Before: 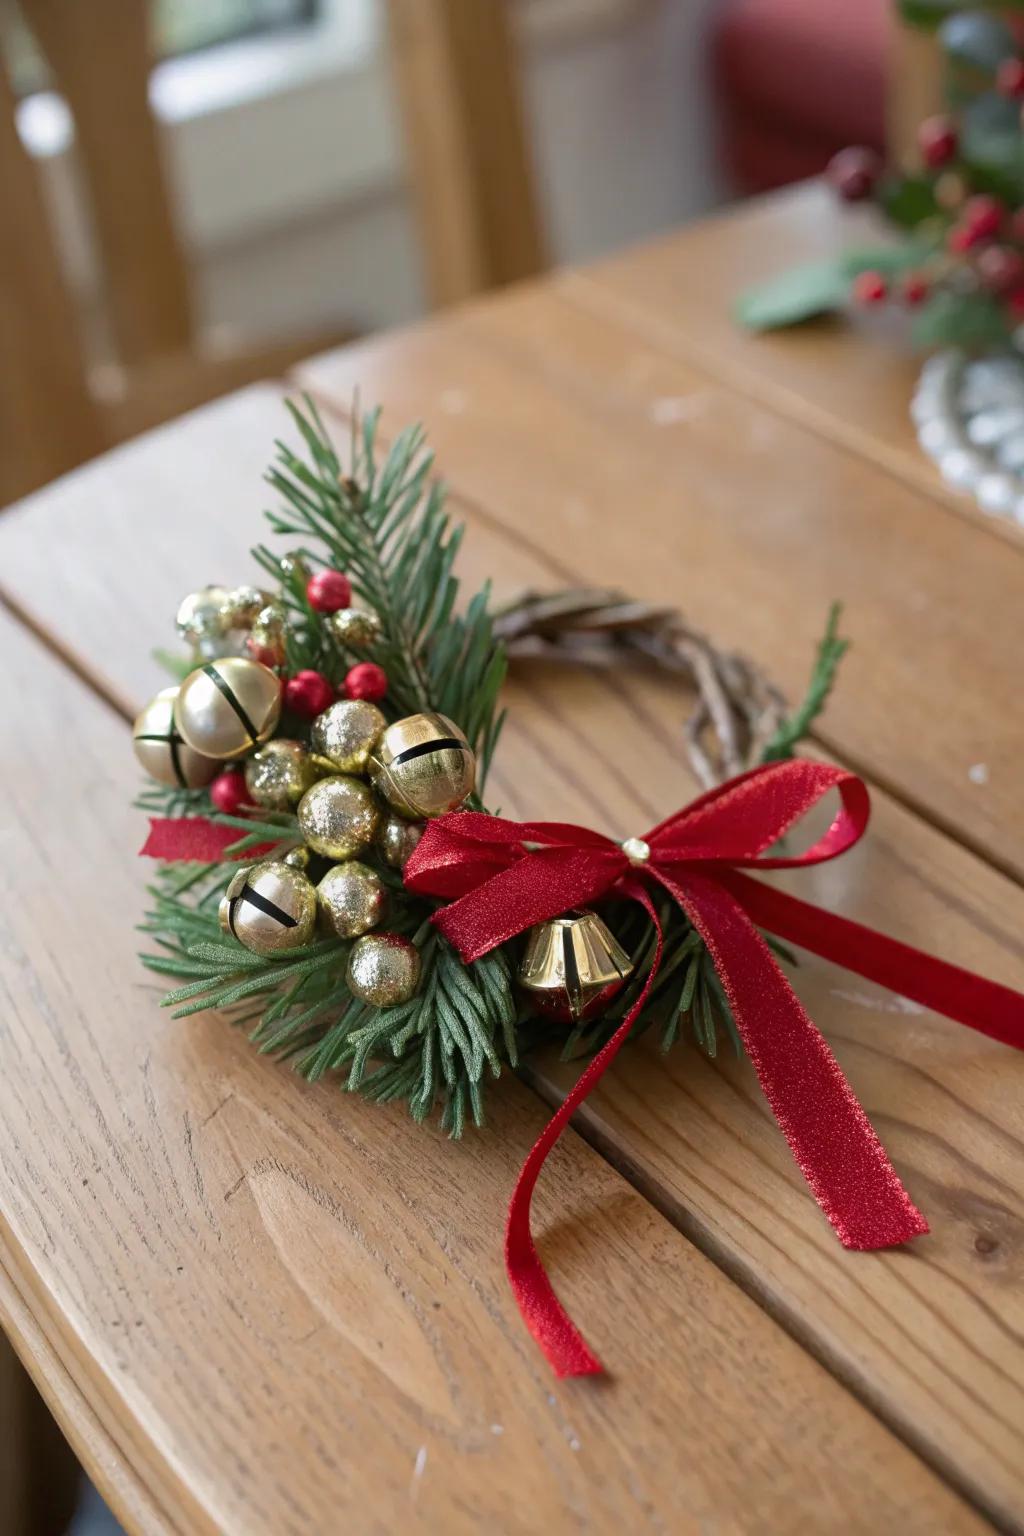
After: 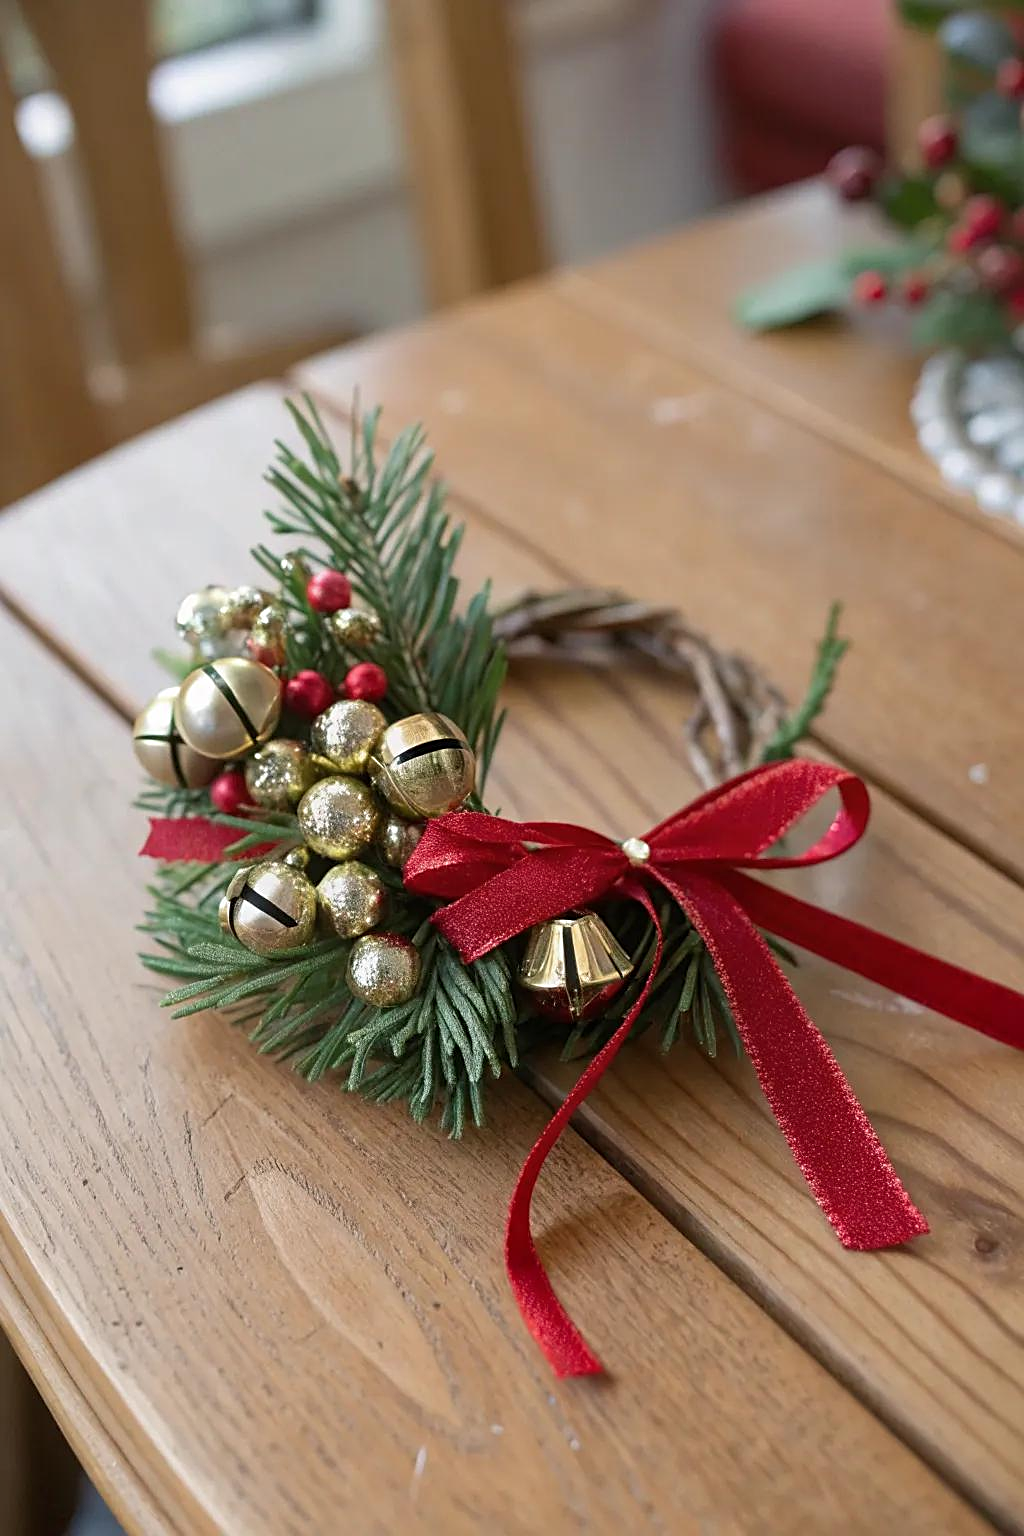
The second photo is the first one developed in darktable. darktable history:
shadows and highlights: shadows 36.45, highlights -27.14, soften with gaussian
sharpen: on, module defaults
